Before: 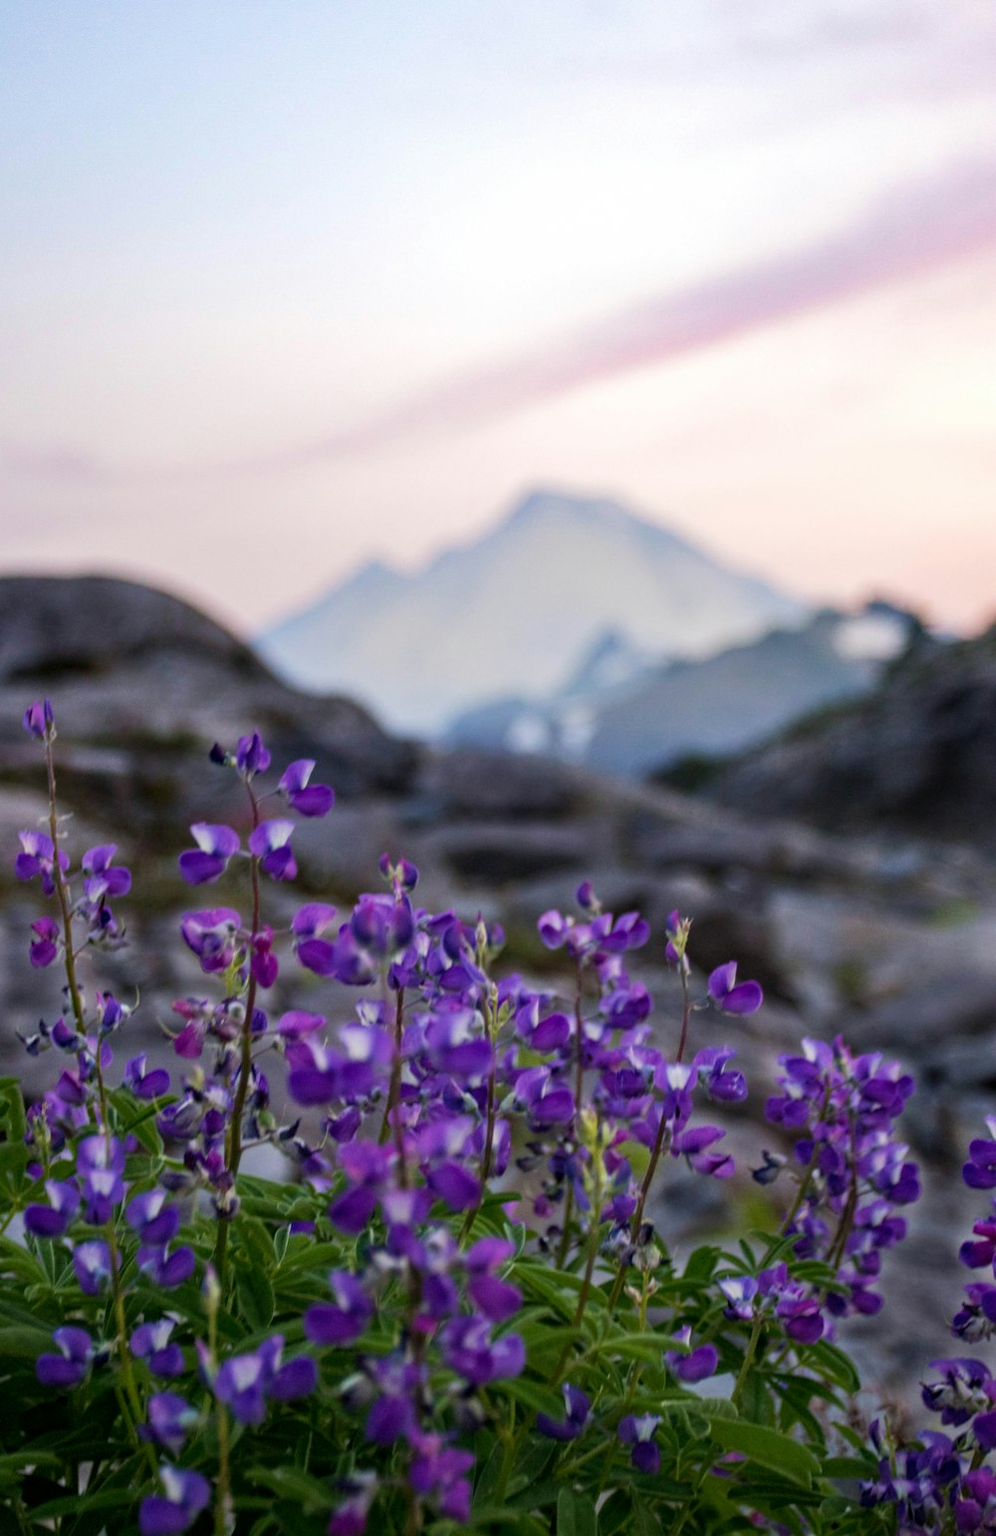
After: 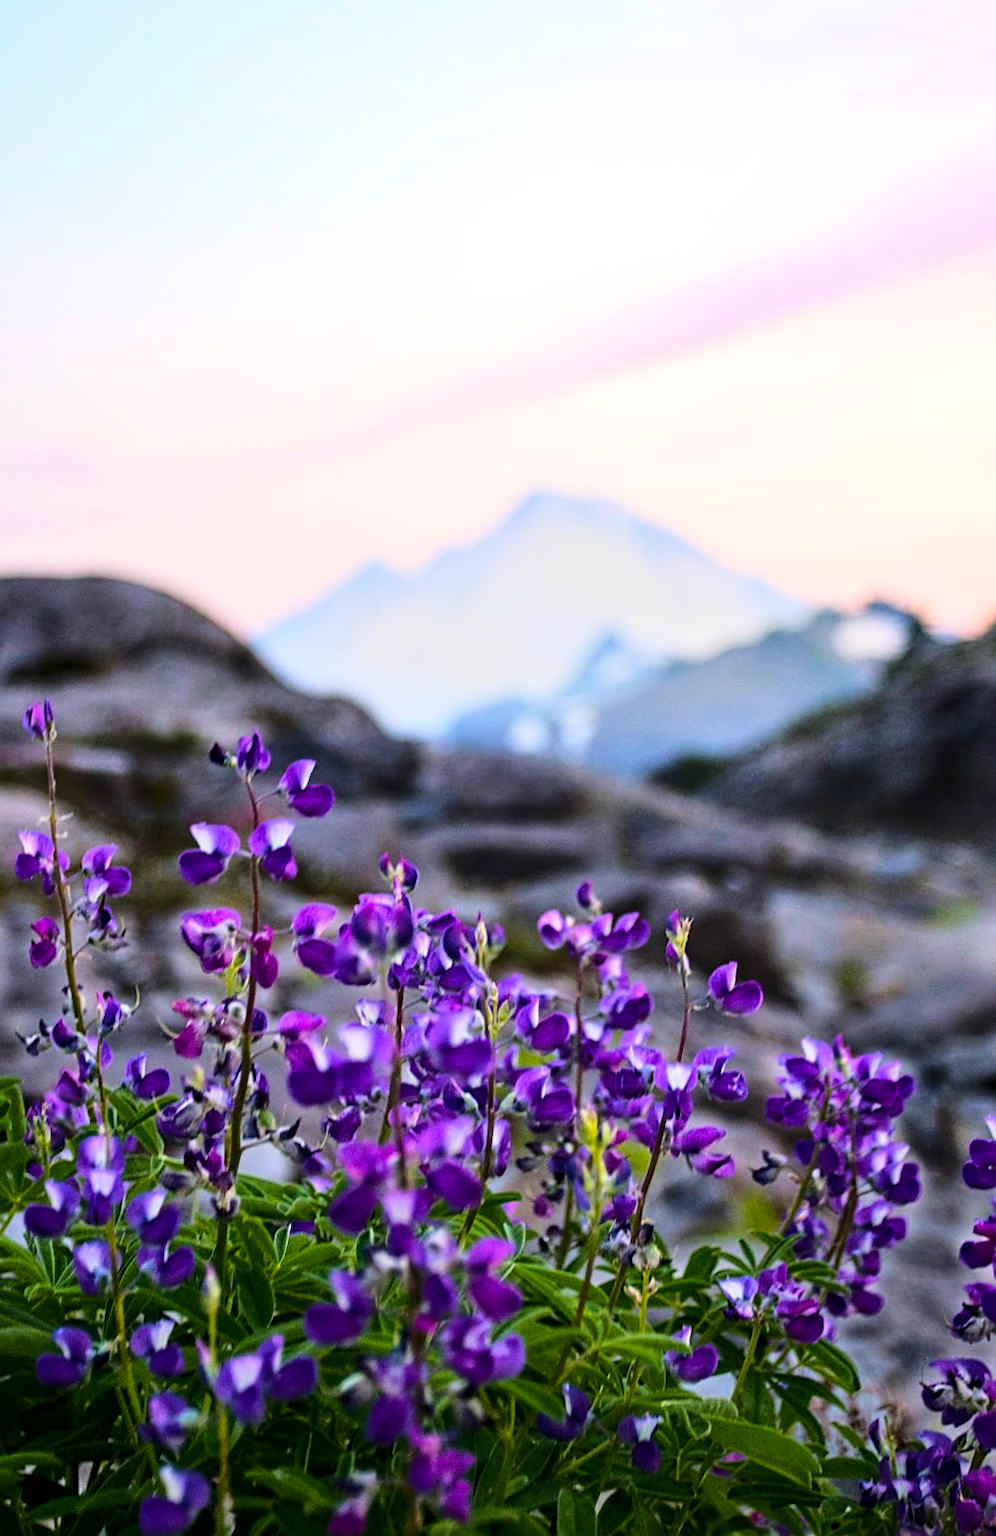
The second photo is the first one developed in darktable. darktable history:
base curve: curves: ch0 [(0, 0) (0.028, 0.03) (0.121, 0.232) (0.46, 0.748) (0.859, 0.968) (1, 1)]
sharpen: on, module defaults
color balance rgb: perceptual saturation grading › global saturation 30.482%
